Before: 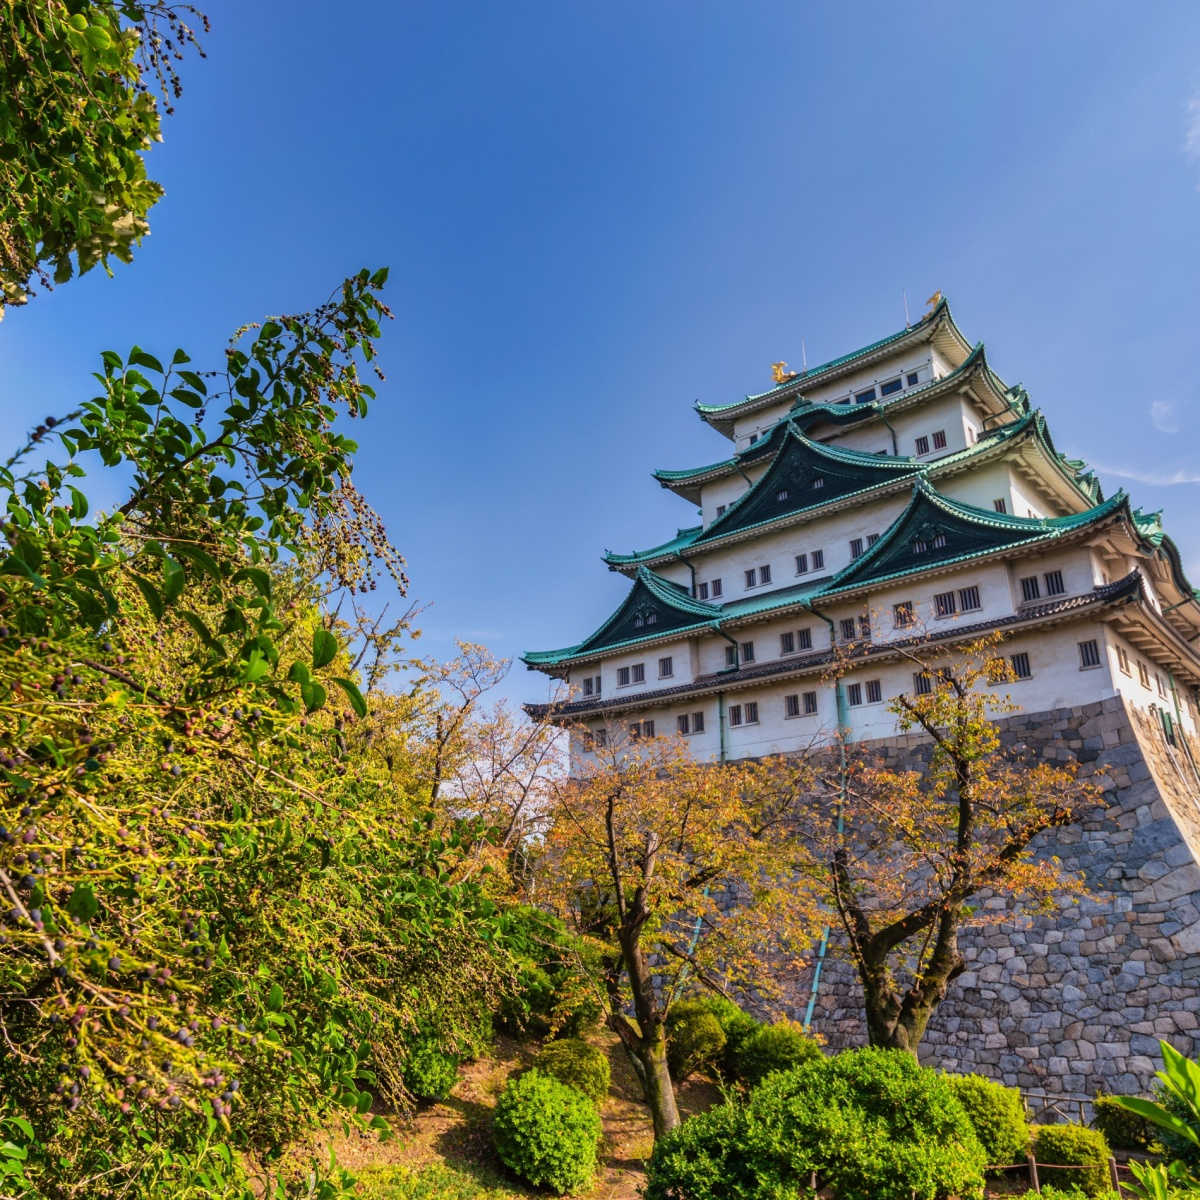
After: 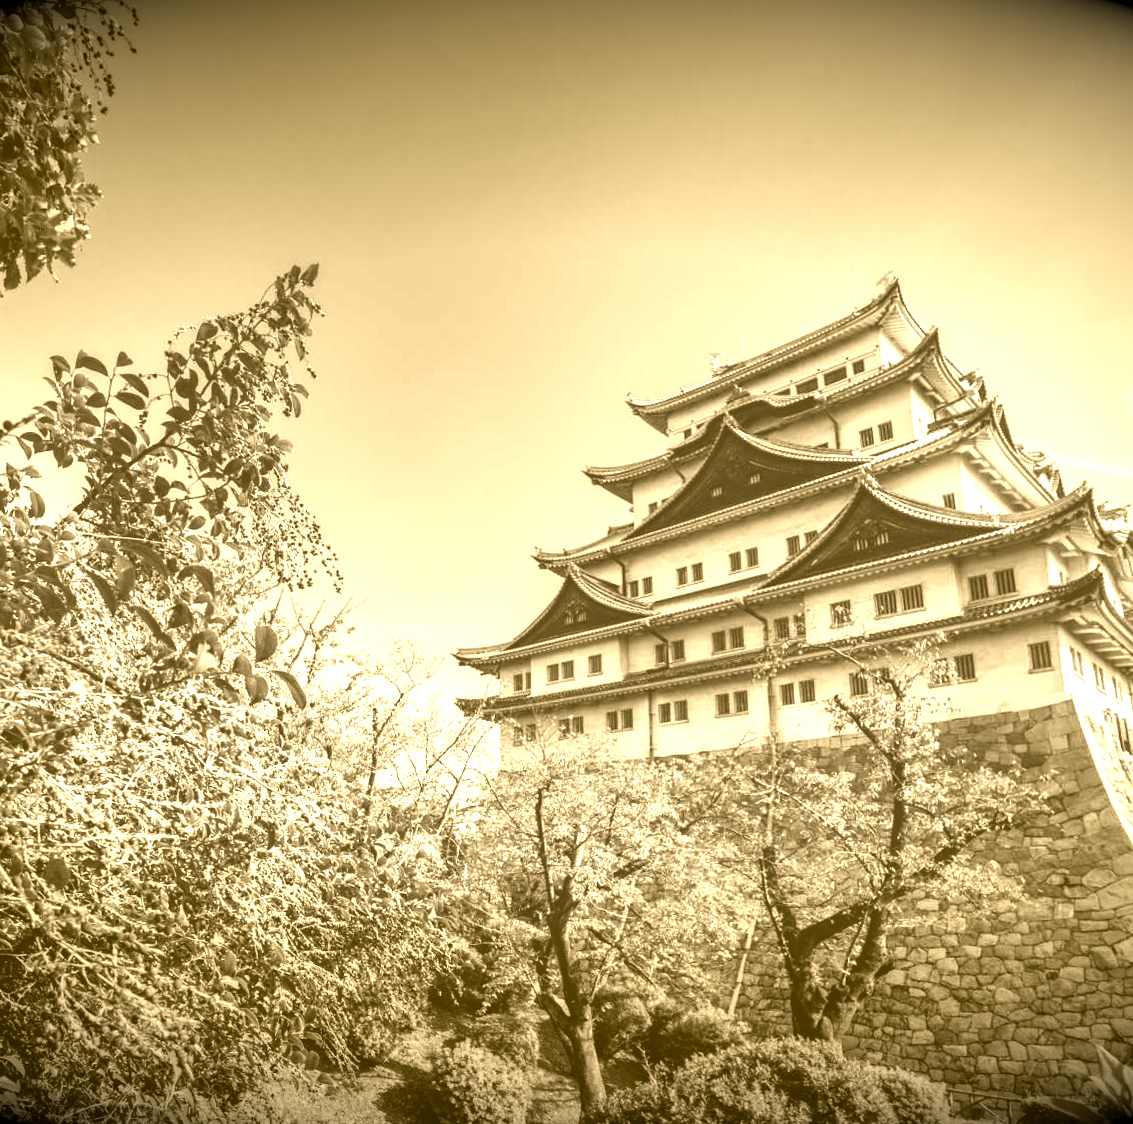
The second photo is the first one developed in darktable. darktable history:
rotate and perspective: rotation 0.062°, lens shift (vertical) 0.115, lens shift (horizontal) -0.133, crop left 0.047, crop right 0.94, crop top 0.061, crop bottom 0.94
colorize: hue 36°, source mix 100%
tone equalizer: -8 EV -0.75 EV, -7 EV -0.7 EV, -6 EV -0.6 EV, -5 EV -0.4 EV, -3 EV 0.4 EV, -2 EV 0.6 EV, -1 EV 0.7 EV, +0 EV 0.75 EV, edges refinement/feathering 500, mask exposure compensation -1.57 EV, preserve details no
vignetting: fall-off start 98.29%, fall-off radius 100%, brightness -1, saturation 0.5, width/height ratio 1.428
